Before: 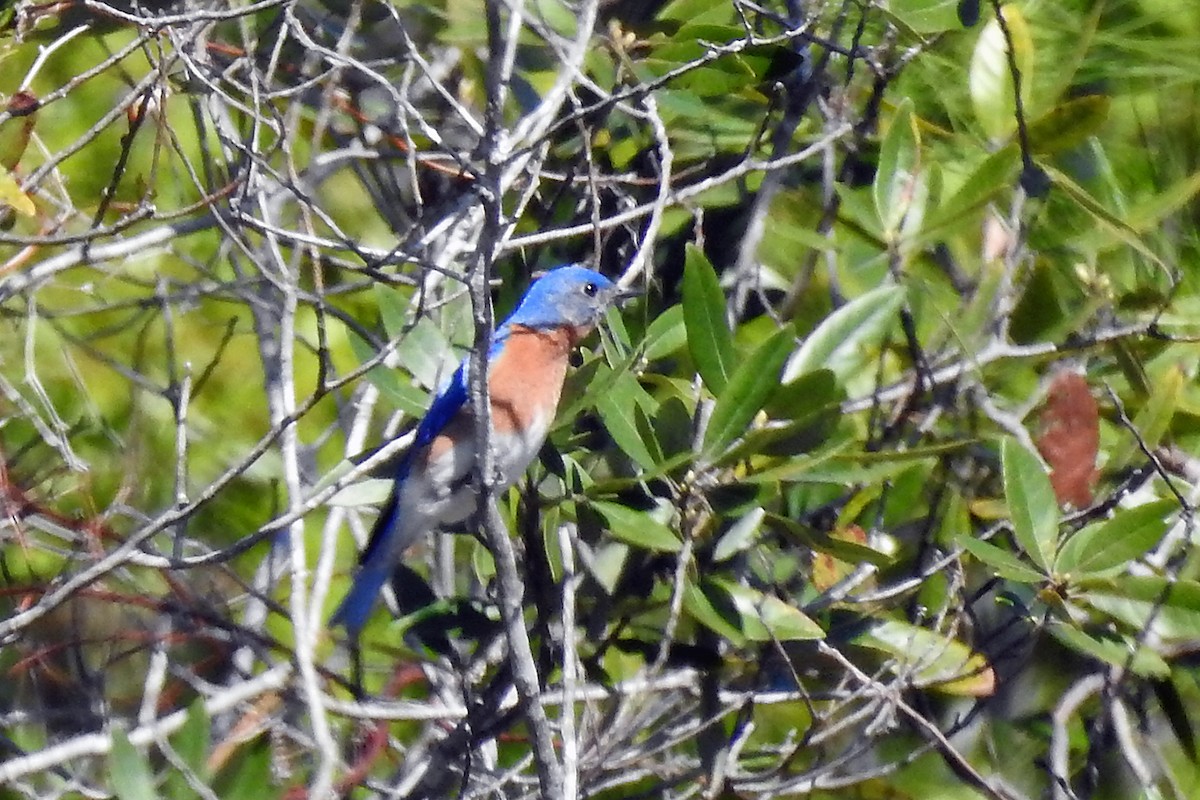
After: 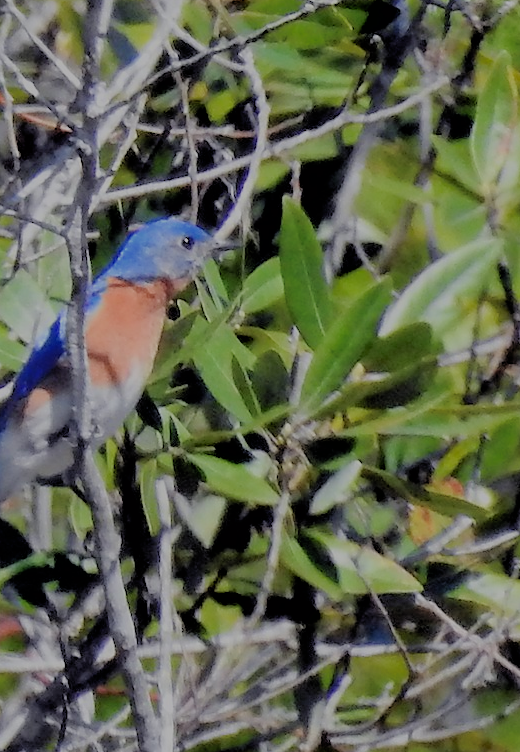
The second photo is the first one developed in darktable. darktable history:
crop: left 33.63%, top 5.963%, right 22.963%
filmic rgb: black relative exposure -4.49 EV, white relative exposure 6.64 EV, hardness 1.93, contrast 0.501, color science v6 (2022)
